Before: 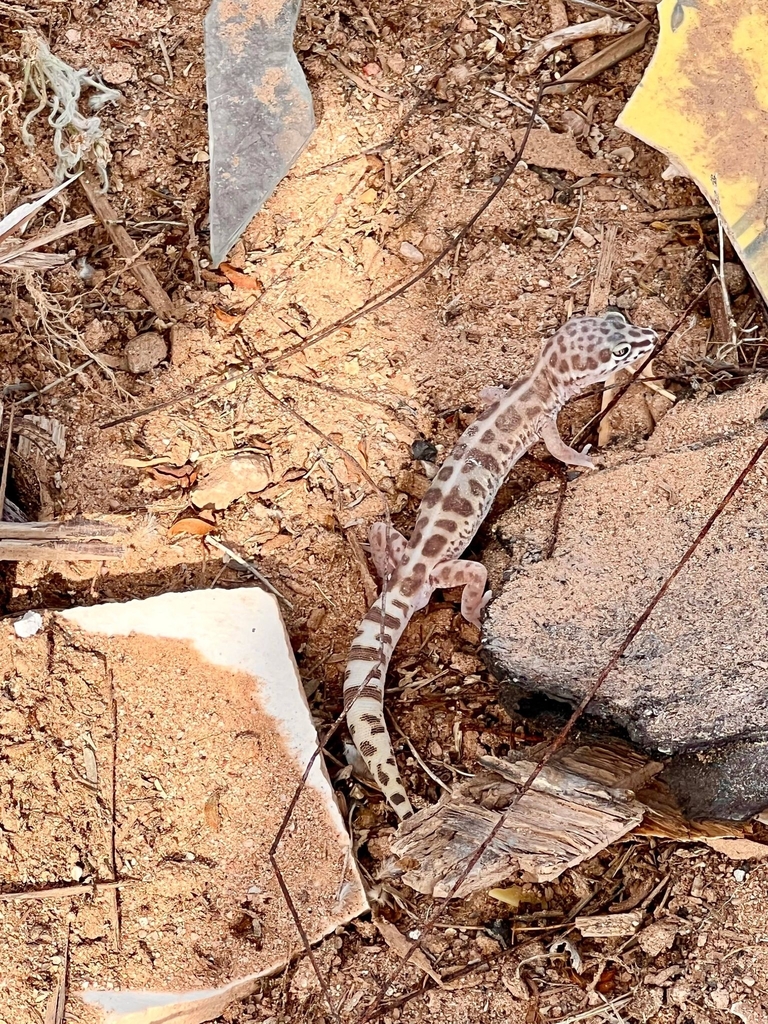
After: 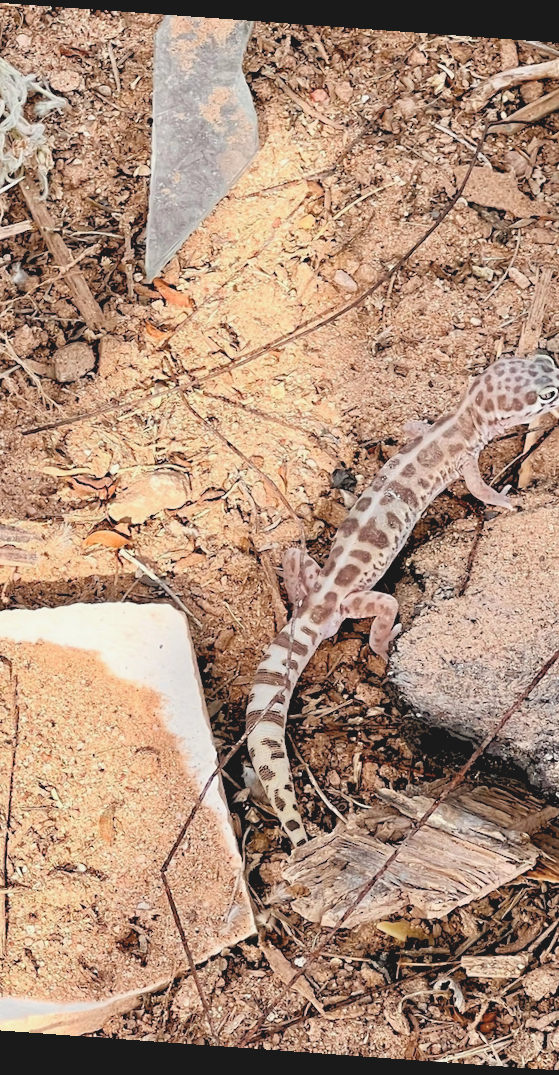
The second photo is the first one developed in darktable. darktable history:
crop and rotate: left 14.385%, right 18.948%
rgb levels: levels [[0.013, 0.434, 0.89], [0, 0.5, 1], [0, 0.5, 1]]
contrast brightness saturation: contrast -0.15, brightness 0.05, saturation -0.12
rotate and perspective: rotation 4.1°, automatic cropping off
